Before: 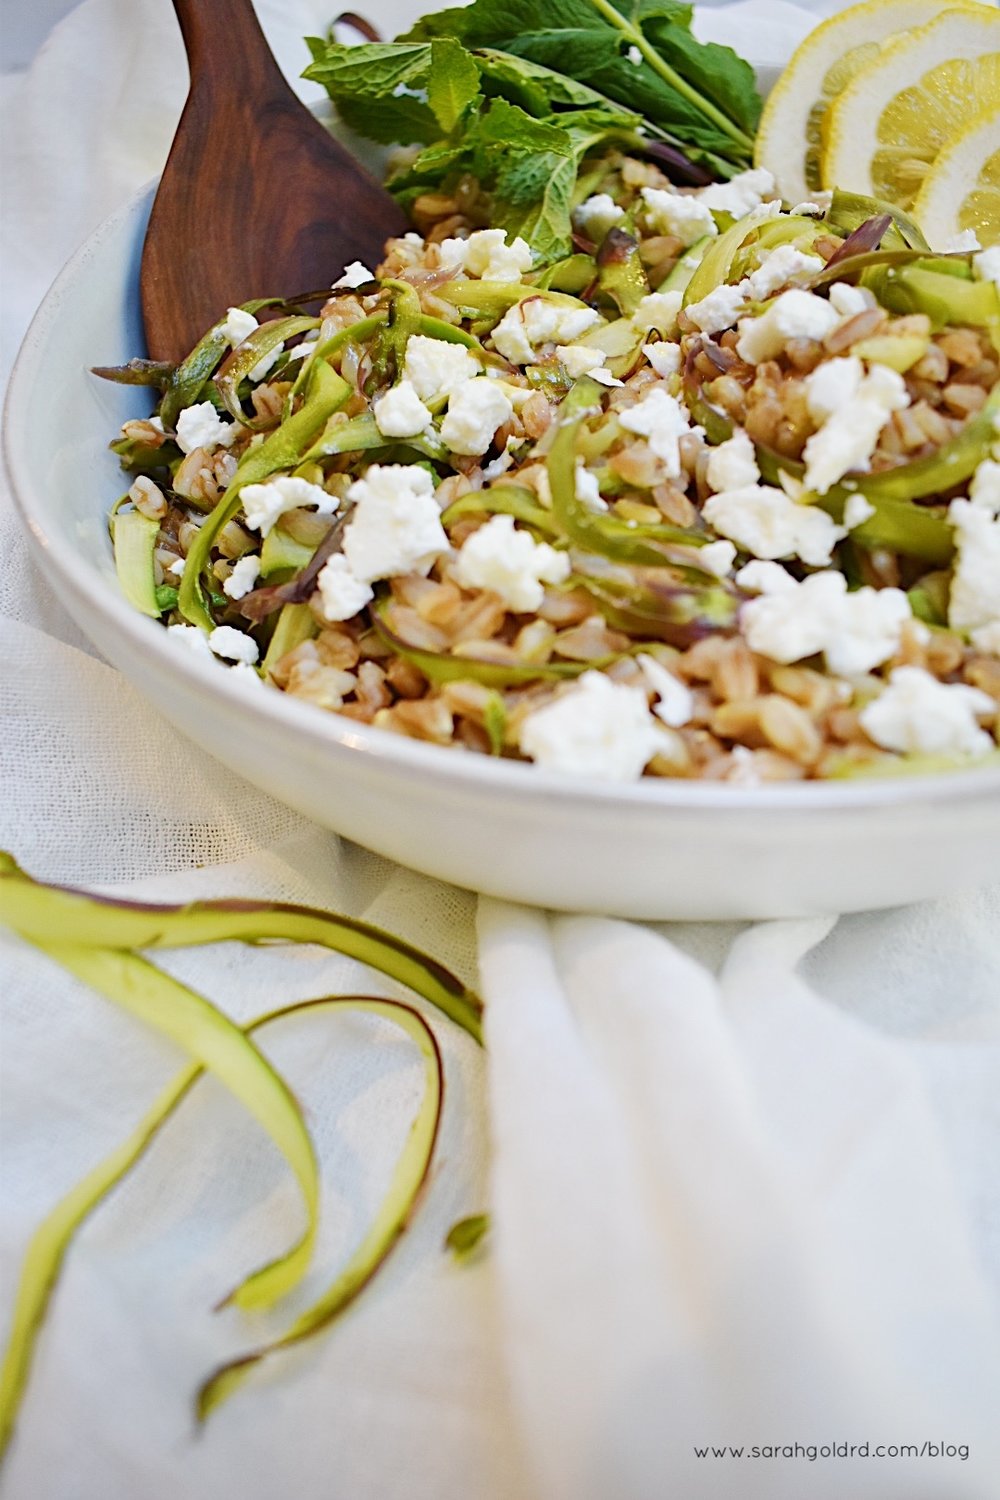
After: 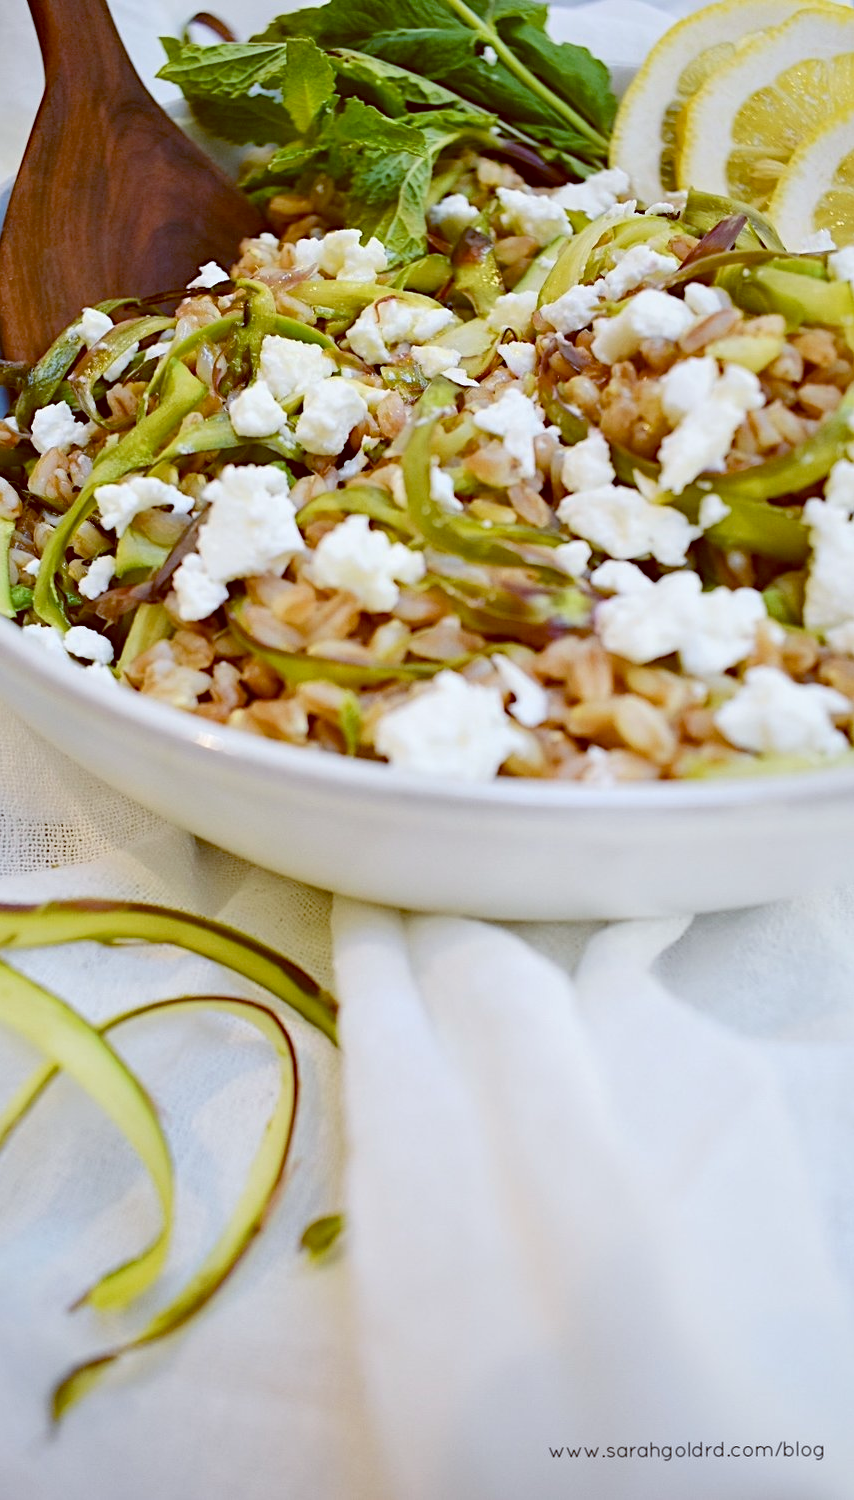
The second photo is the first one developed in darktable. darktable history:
crop and rotate: left 14.584%
color balance: lift [1, 1.015, 1.004, 0.985], gamma [1, 0.958, 0.971, 1.042], gain [1, 0.956, 0.977, 1.044]
